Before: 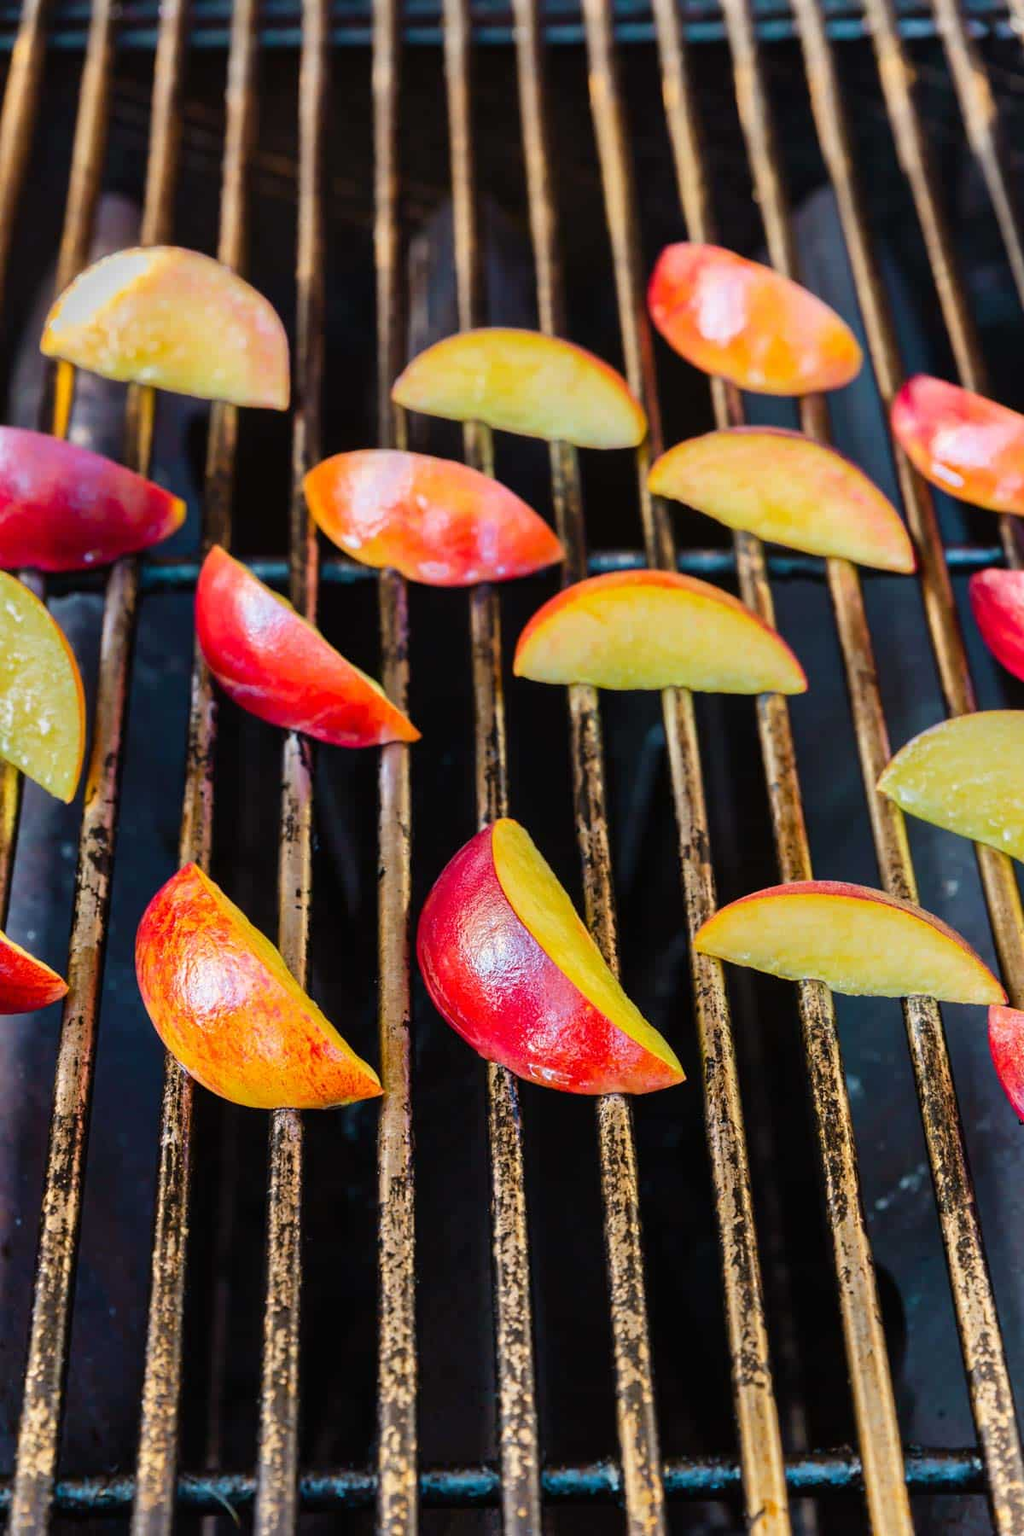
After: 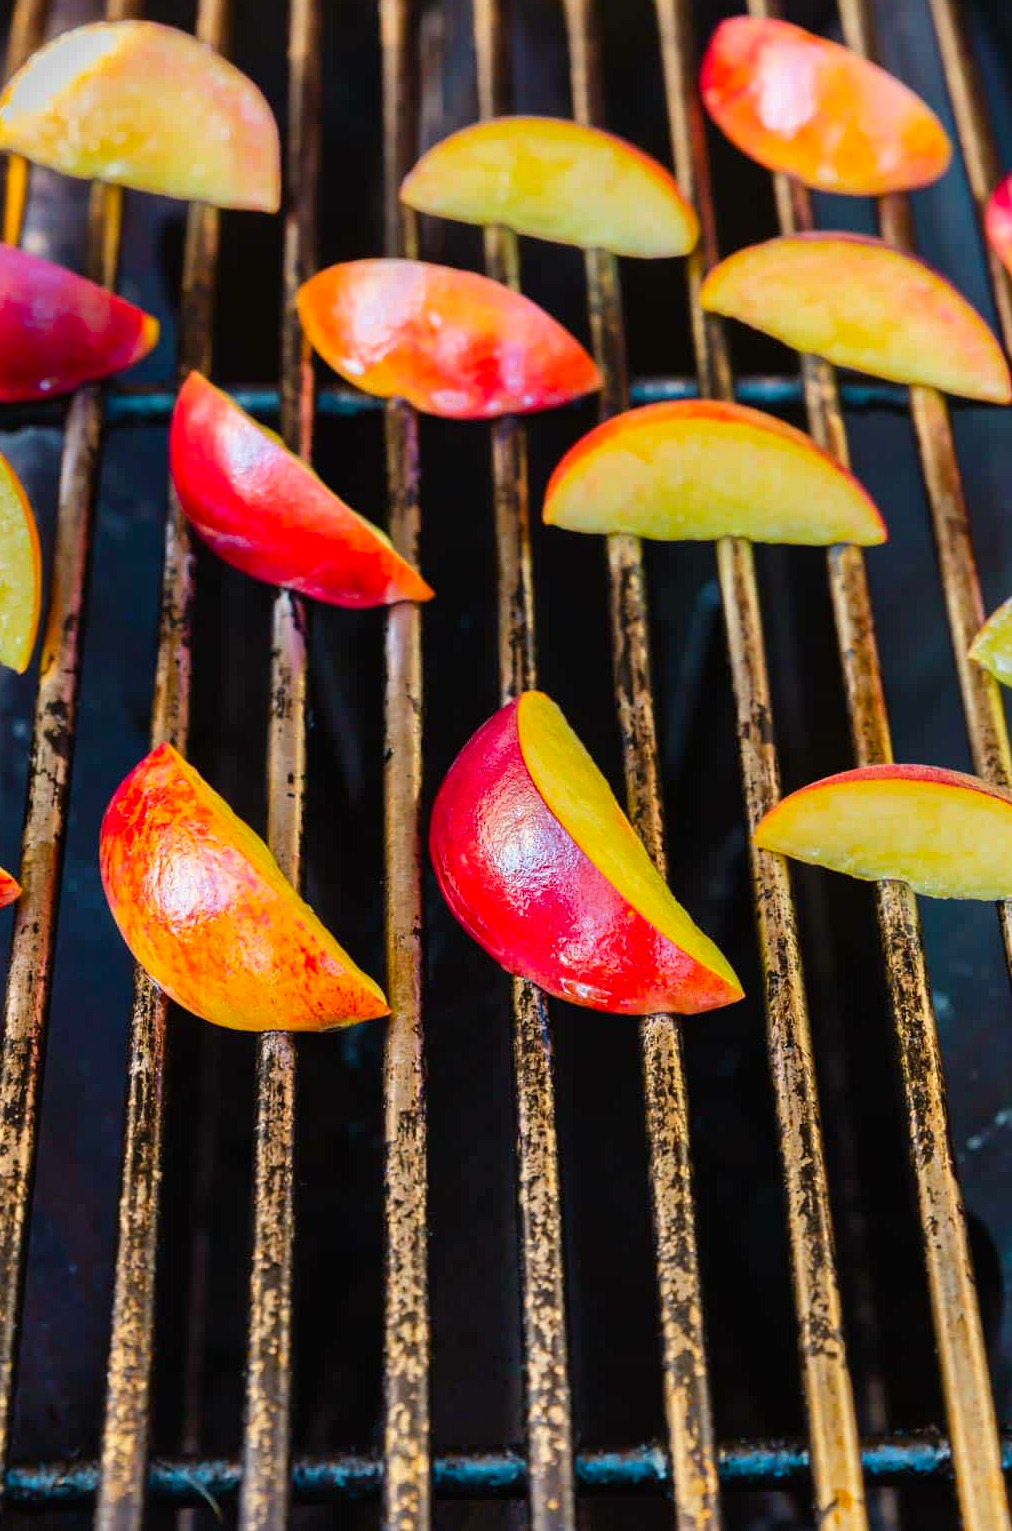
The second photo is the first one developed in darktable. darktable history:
contrast brightness saturation: contrast 0.038, saturation 0.162
crop and rotate: left 4.981%, top 14.932%, right 10.654%
